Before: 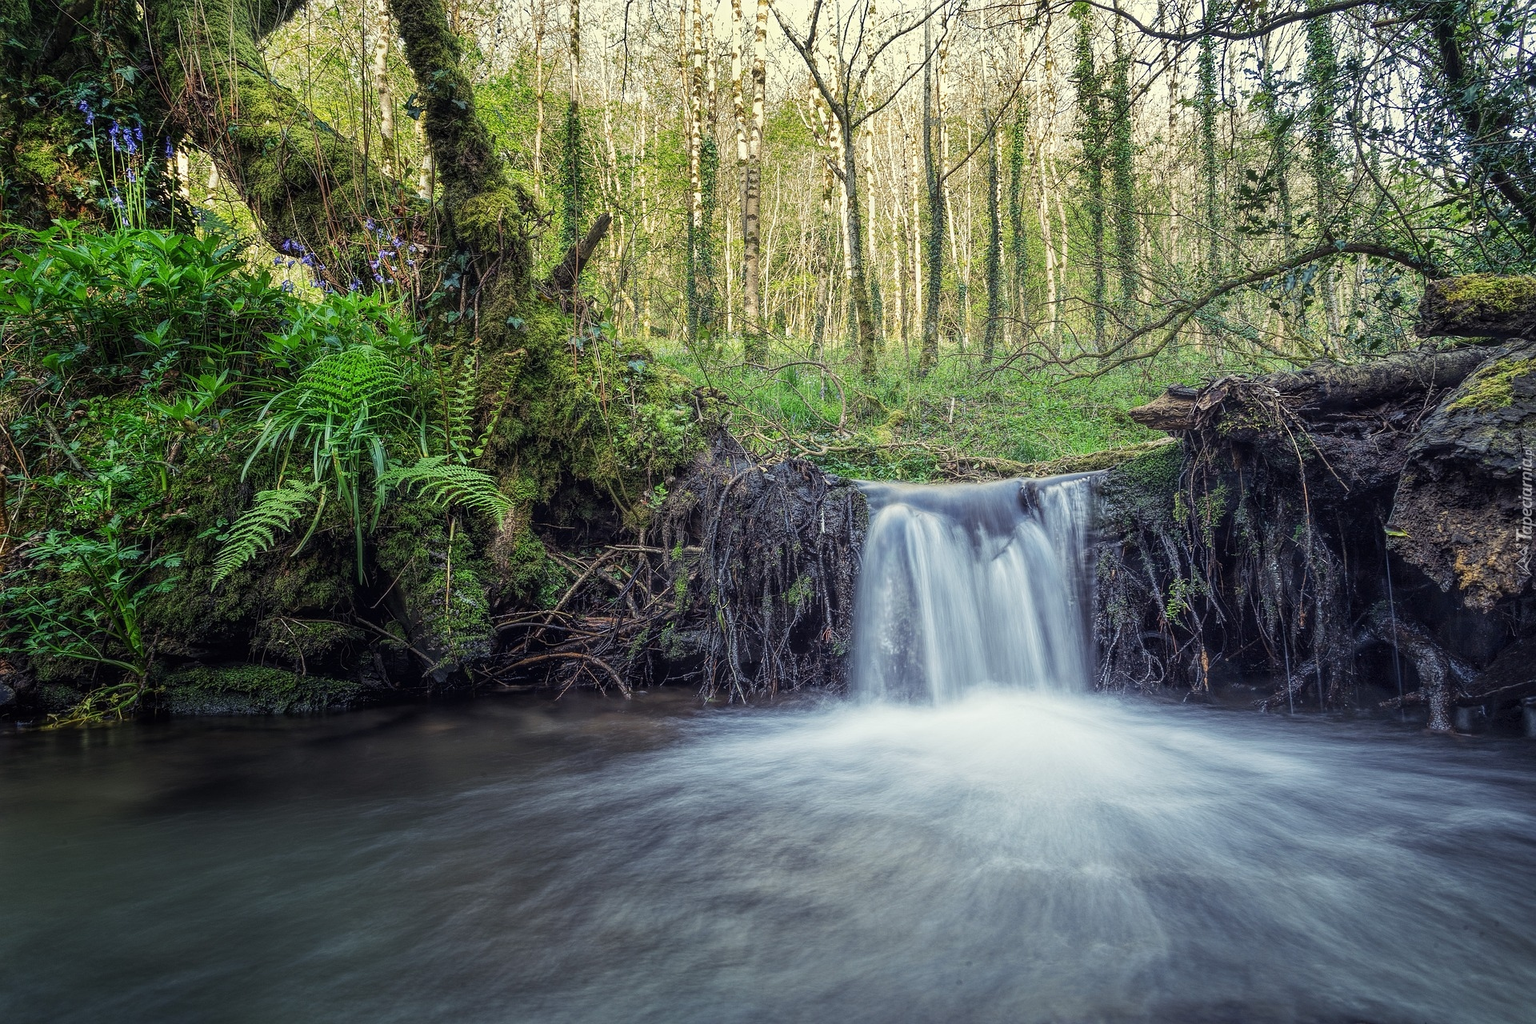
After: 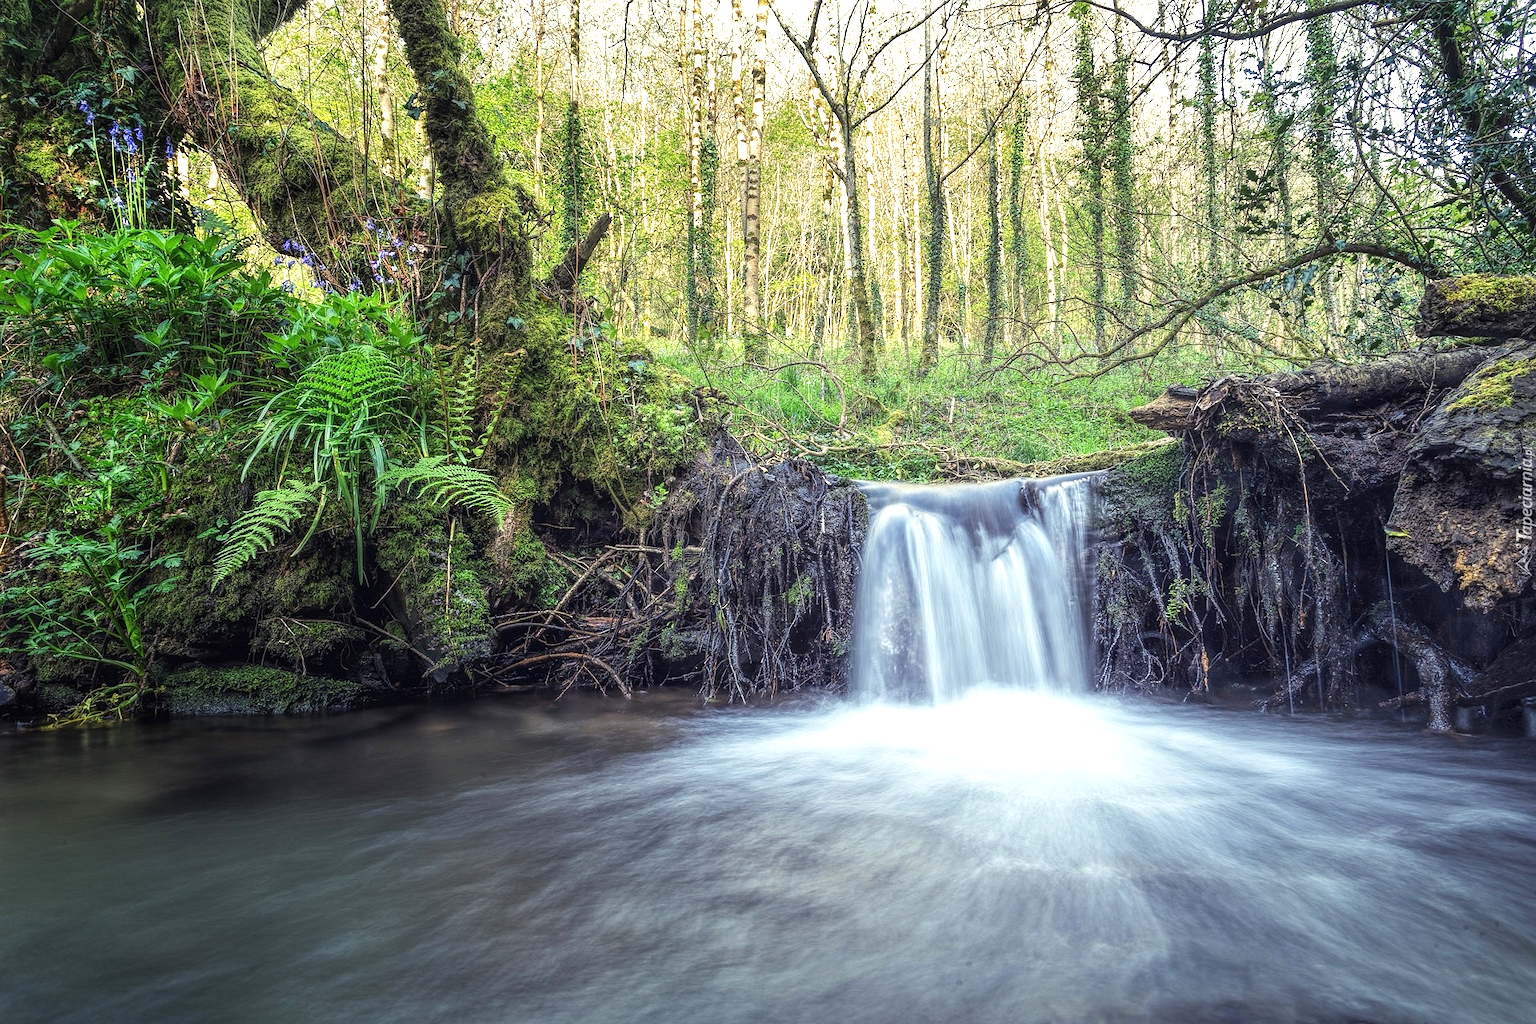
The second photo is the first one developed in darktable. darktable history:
exposure: black level correction 0, exposure 0.689 EV, compensate highlight preservation false
